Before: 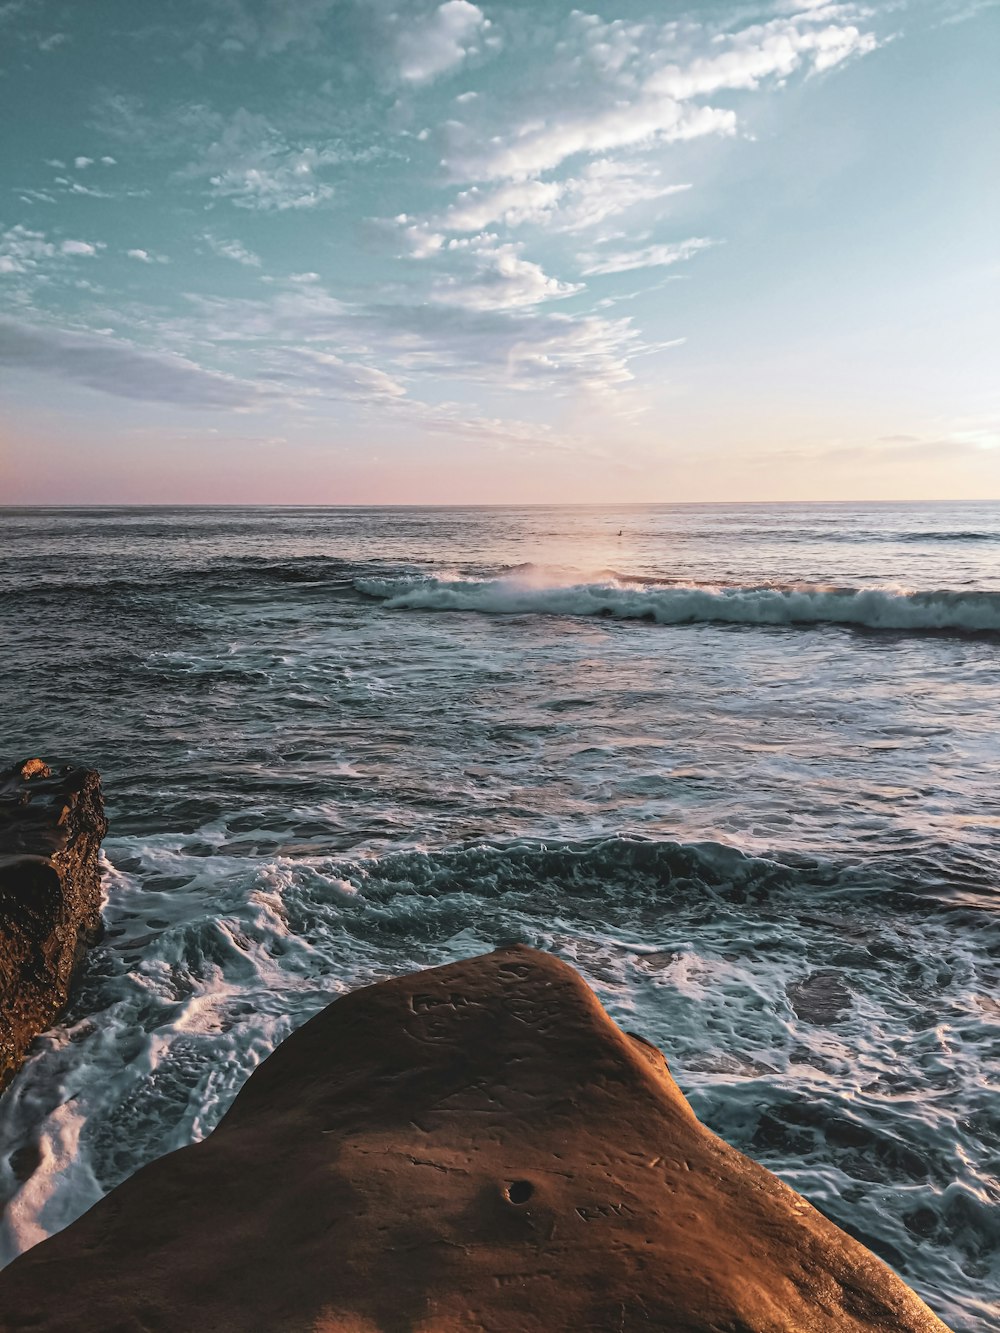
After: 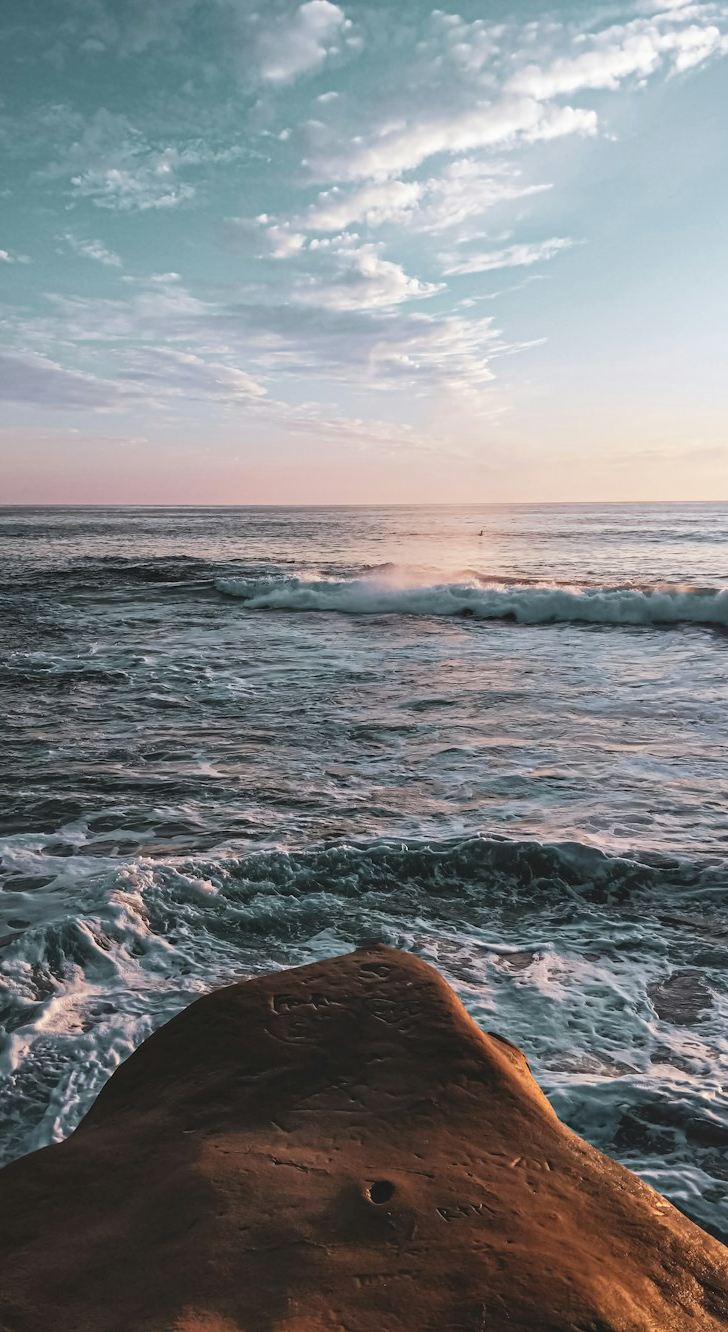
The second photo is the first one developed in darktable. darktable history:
crop: left 13.91%, top 0%, right 13.27%
